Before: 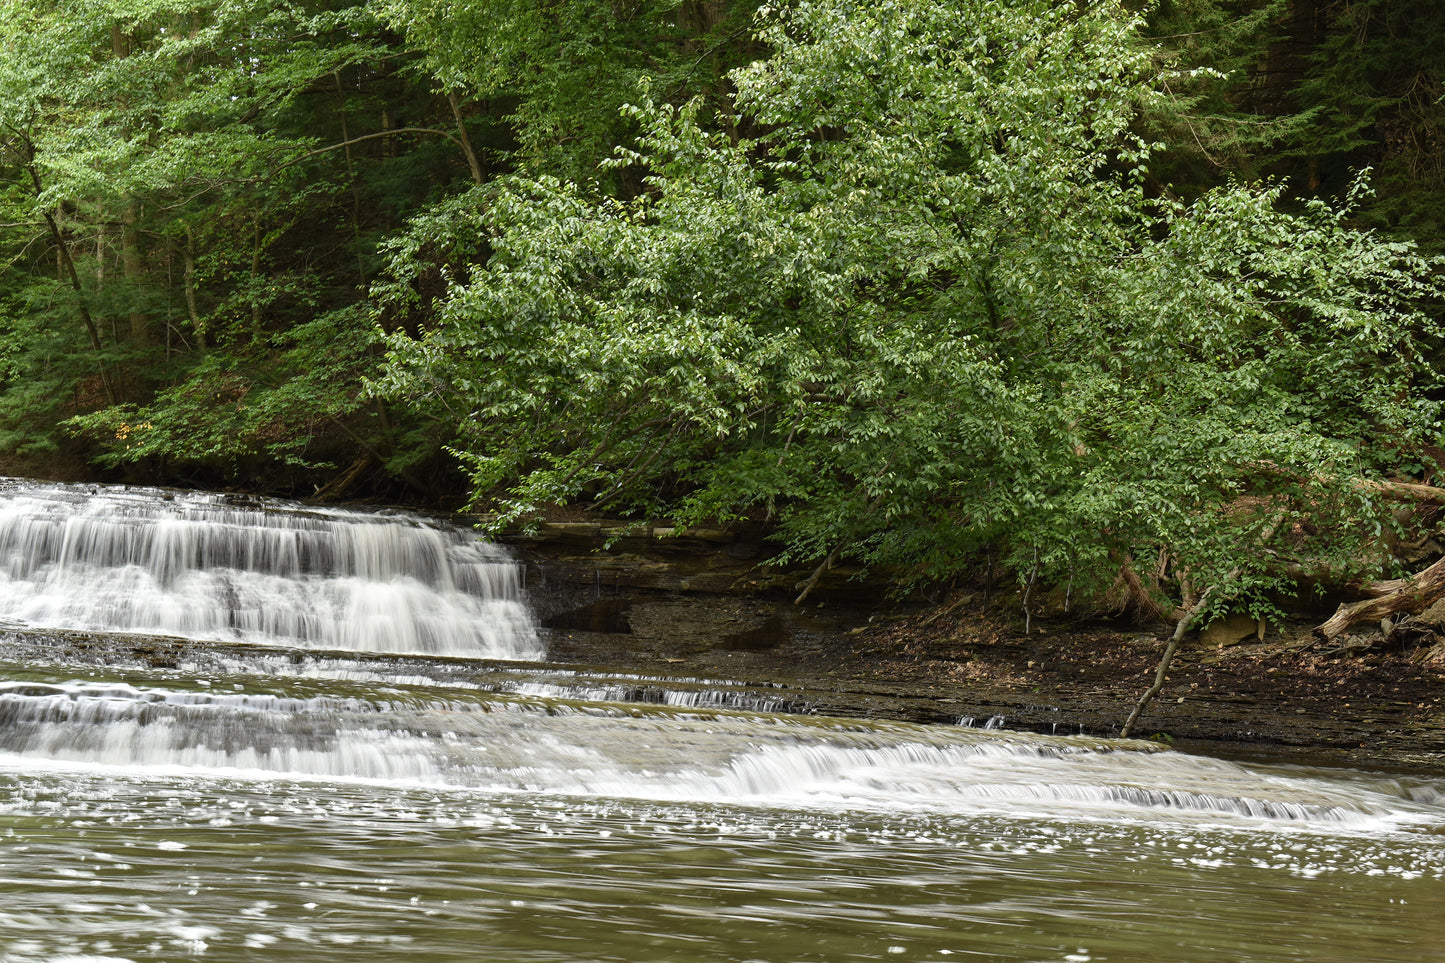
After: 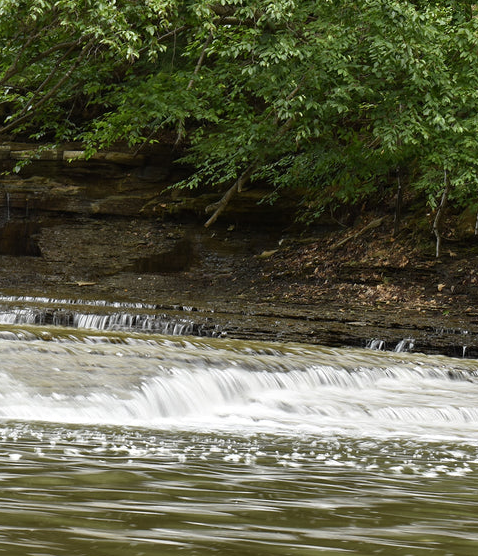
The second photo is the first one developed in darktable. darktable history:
crop: left 40.878%, top 39.176%, right 25.993%, bottom 3.081%
